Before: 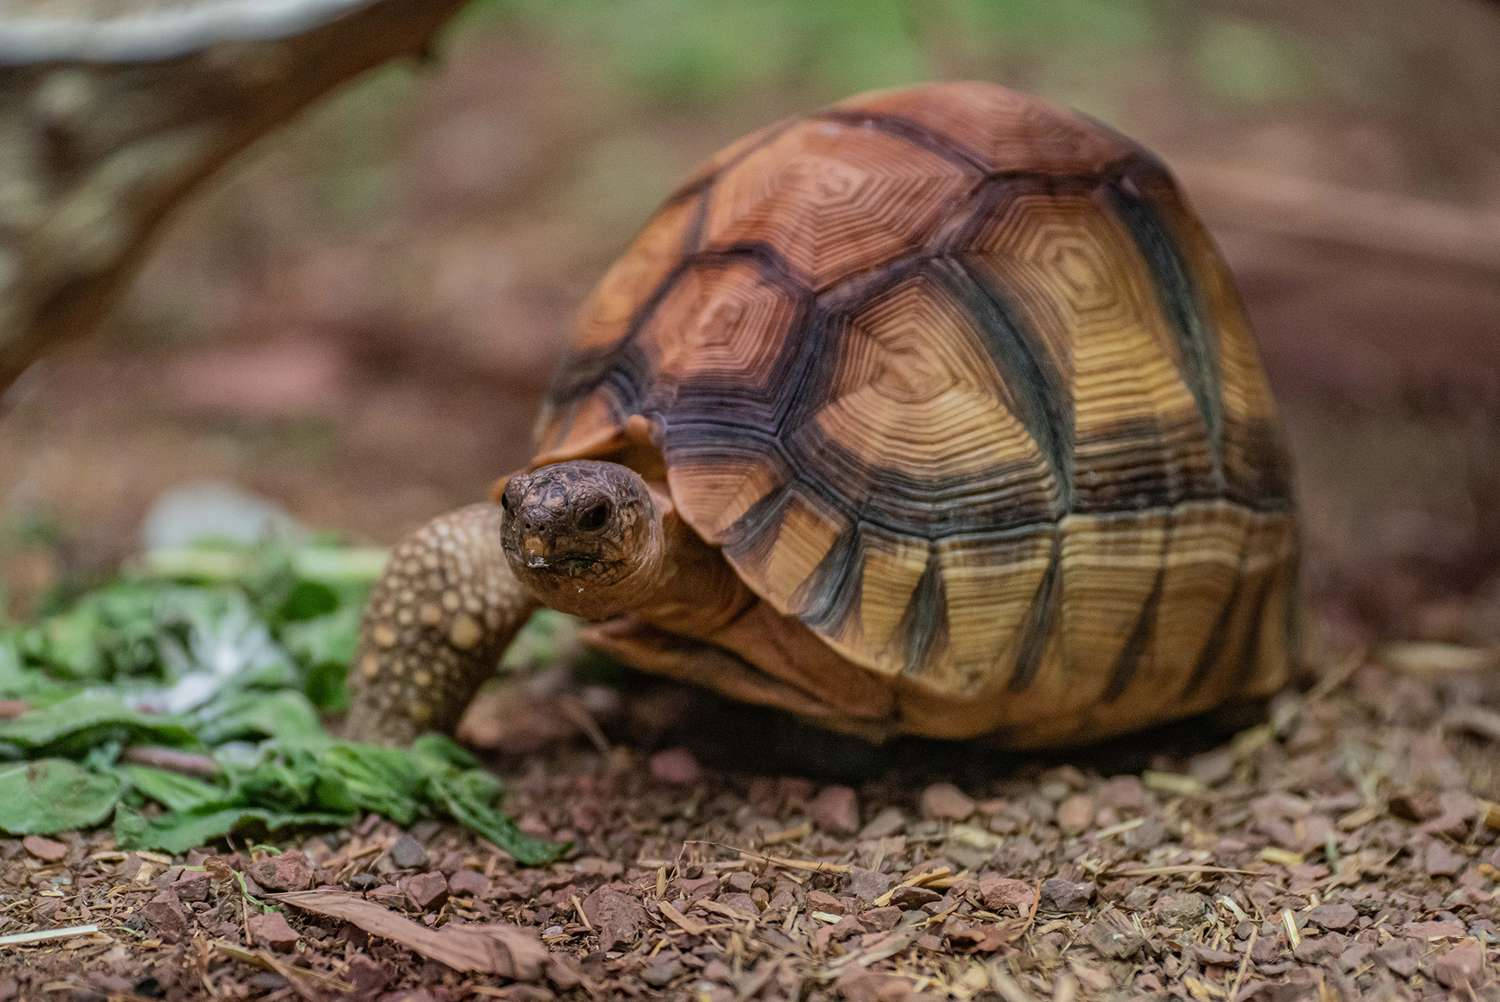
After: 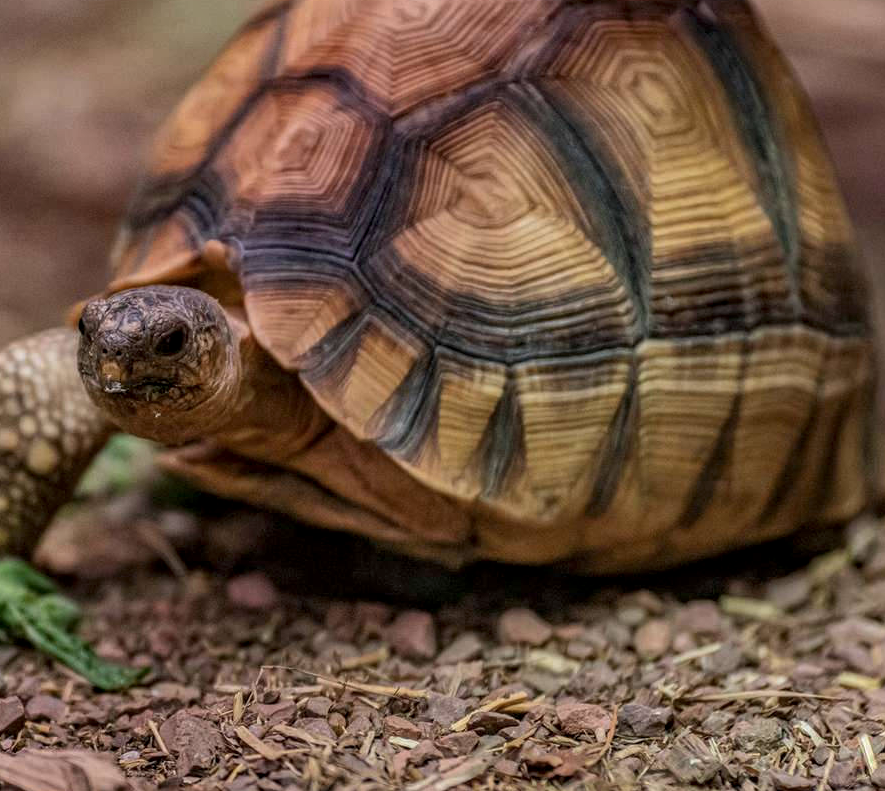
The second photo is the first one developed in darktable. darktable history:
local contrast: on, module defaults
crop and rotate: left 28.222%, top 17.523%, right 12.726%, bottom 3.436%
